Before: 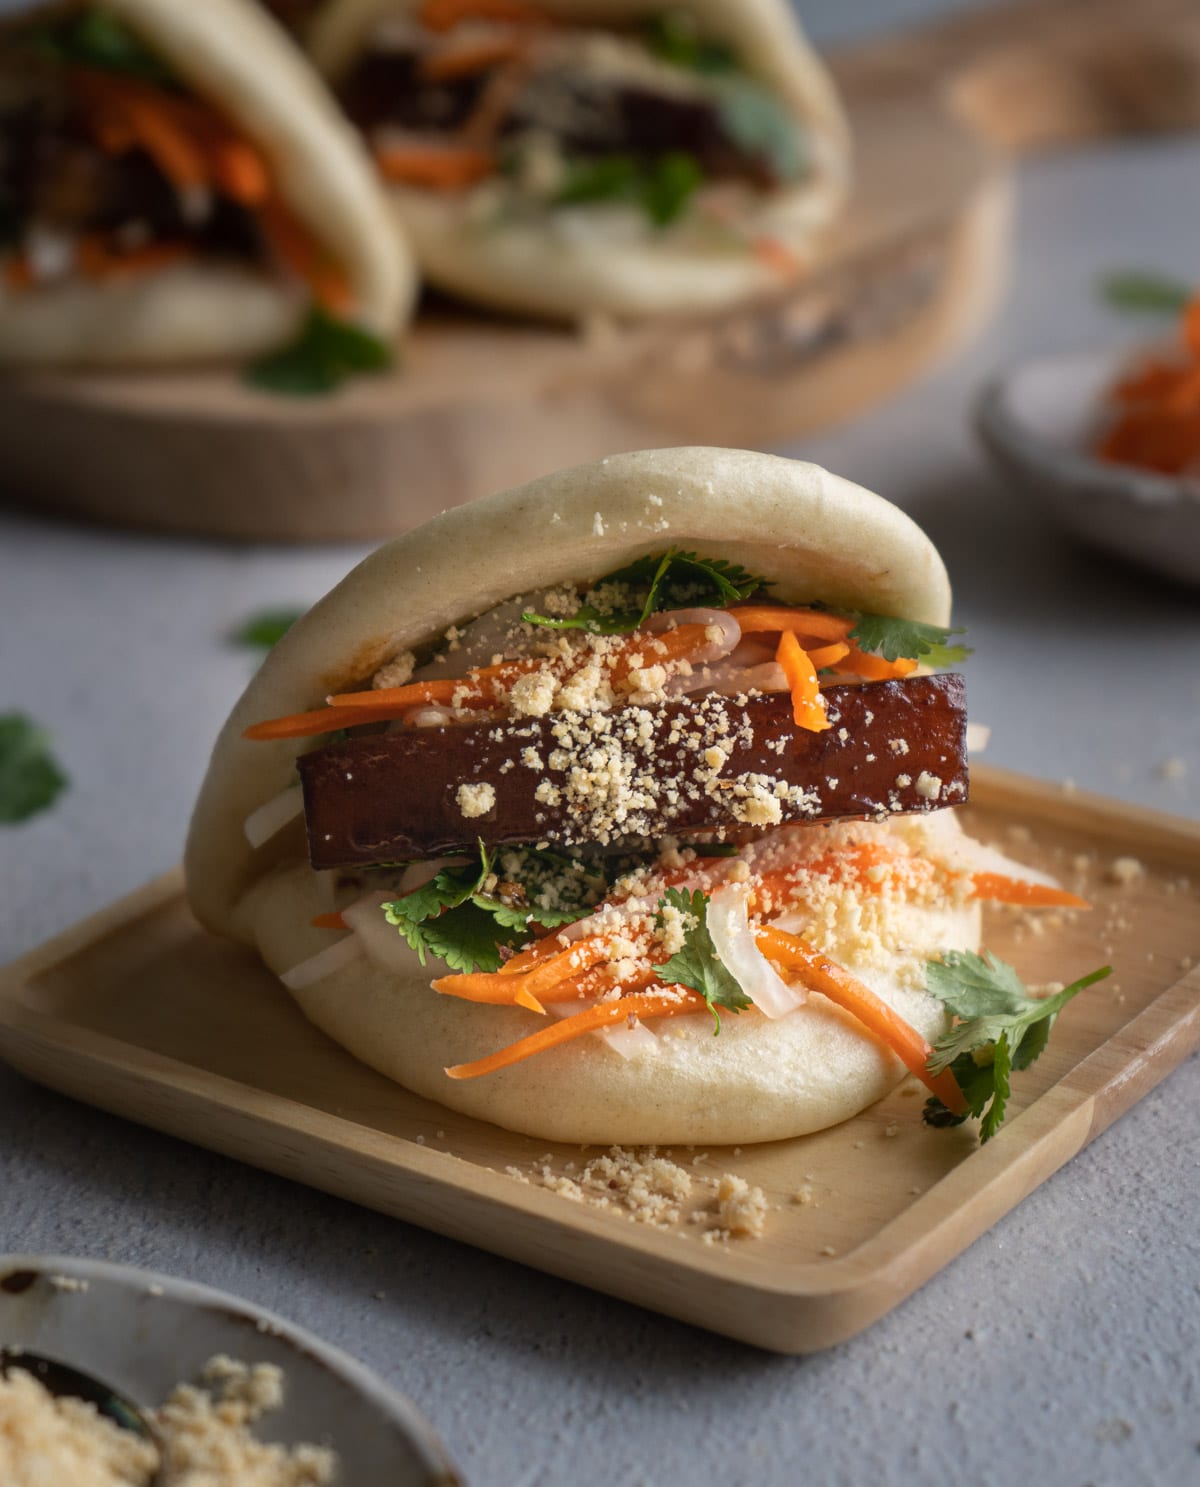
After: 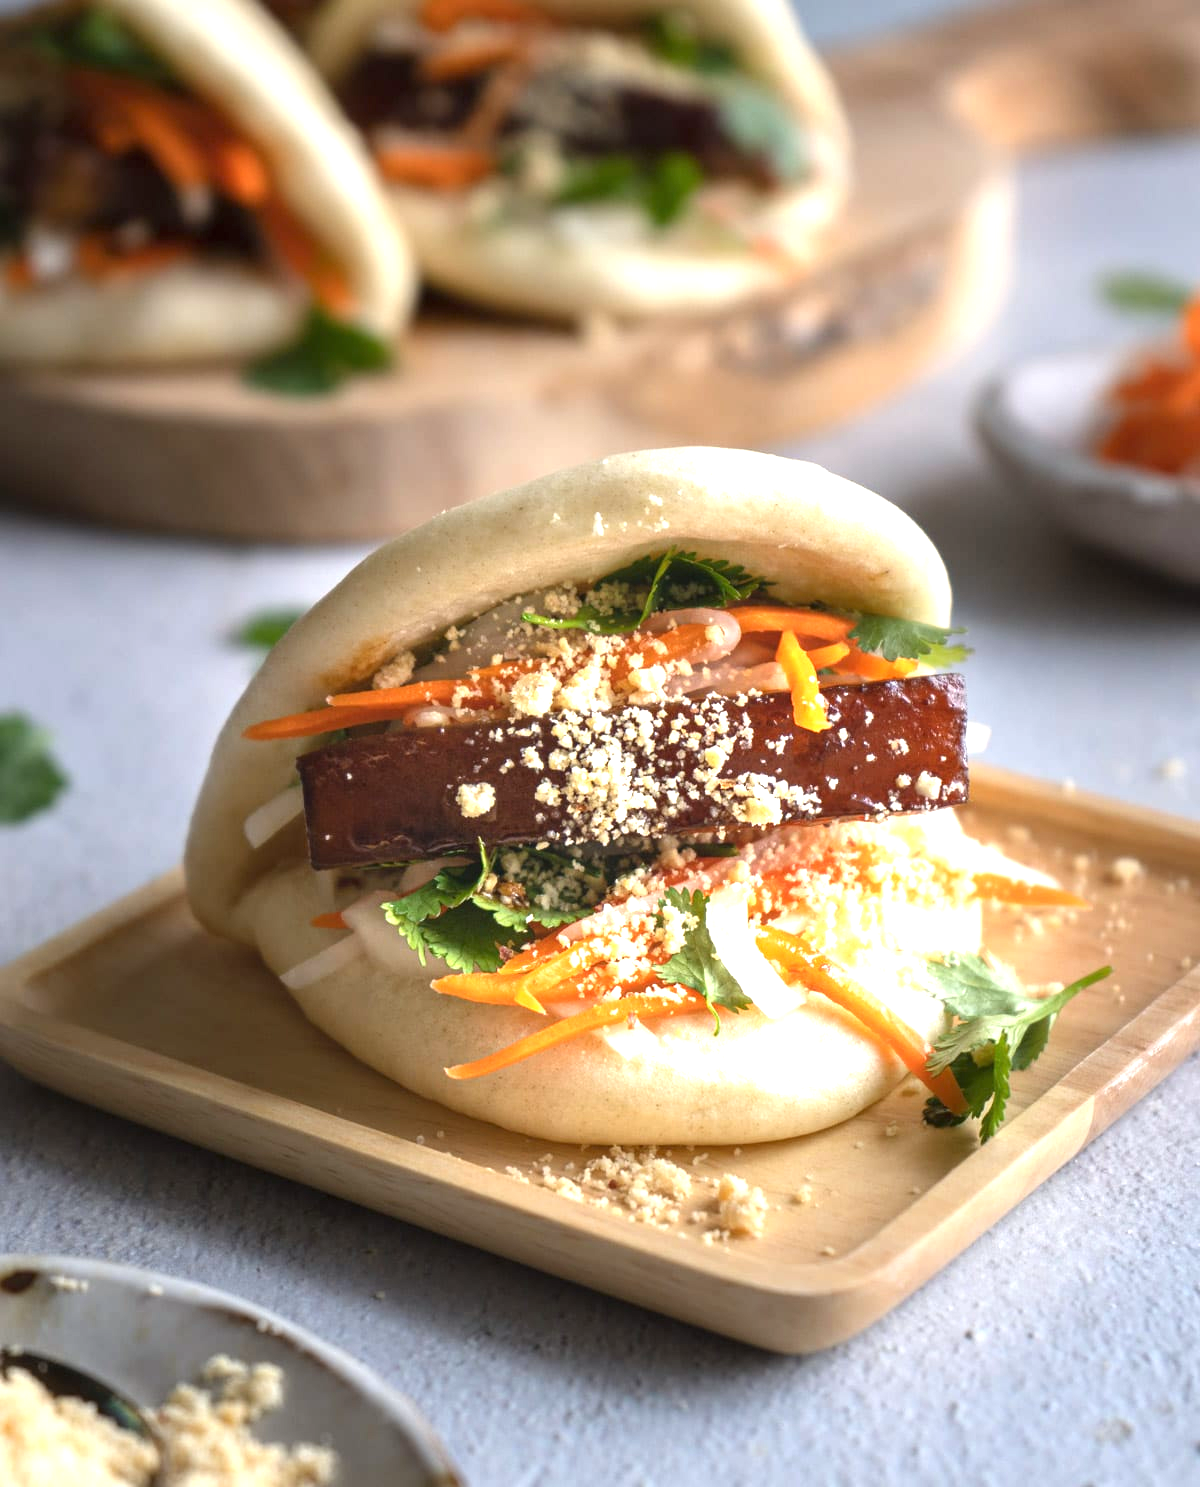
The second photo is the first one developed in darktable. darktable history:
exposure: black level correction 0, exposure 1.3 EV, compensate highlight preservation false
white balance: red 0.98, blue 1.034
